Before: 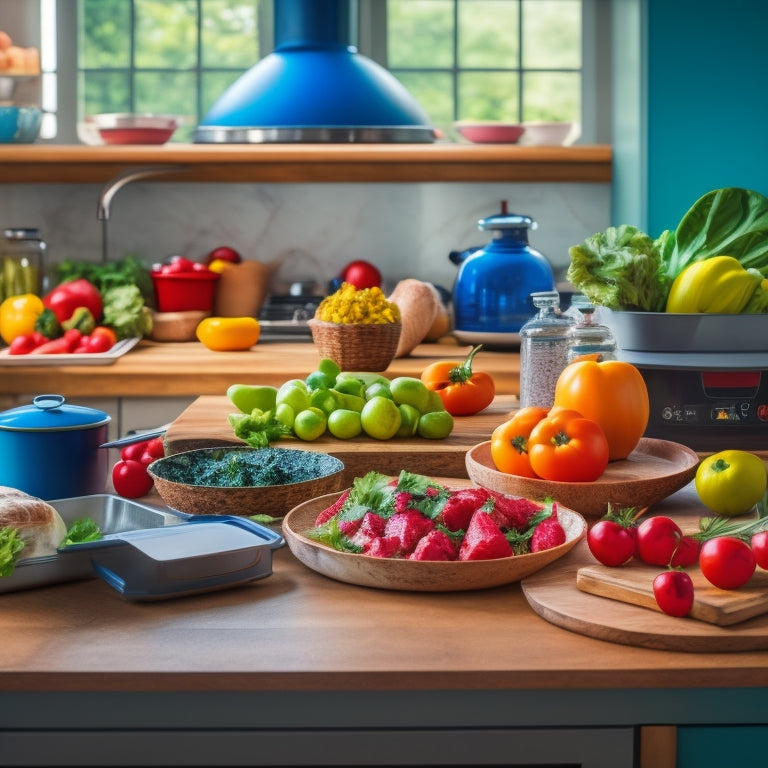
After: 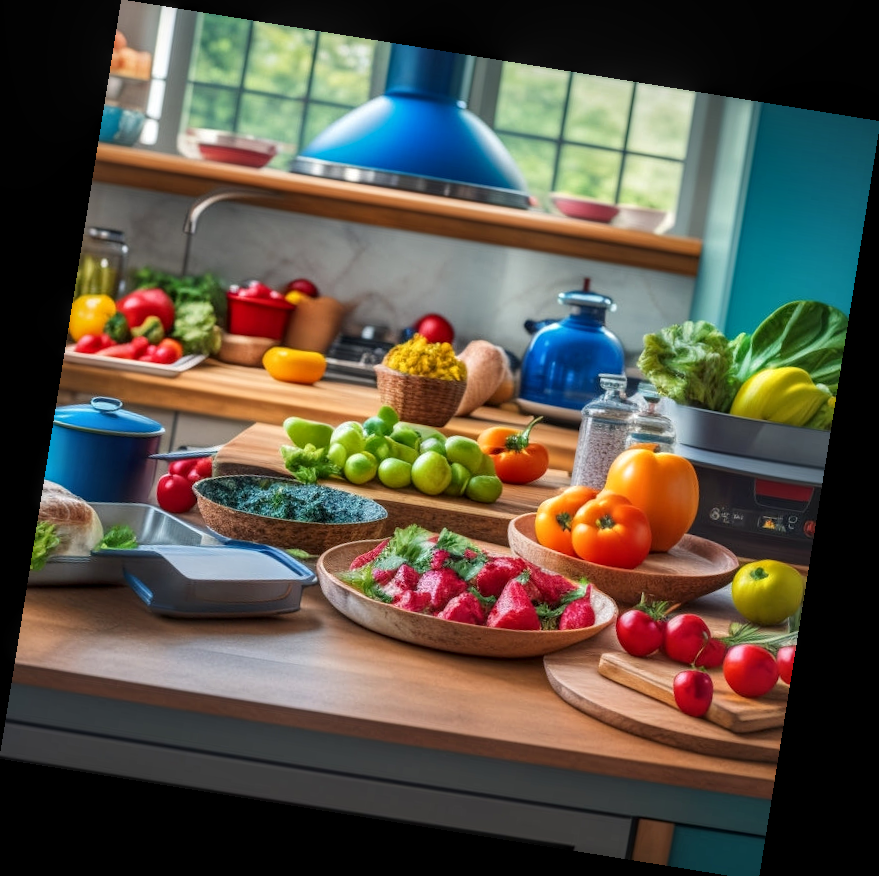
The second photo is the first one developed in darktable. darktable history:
rotate and perspective: rotation 9.12°, automatic cropping off
crop: top 0.05%, bottom 0.098%
white balance: red 1, blue 1
tone equalizer: on, module defaults
local contrast: on, module defaults
